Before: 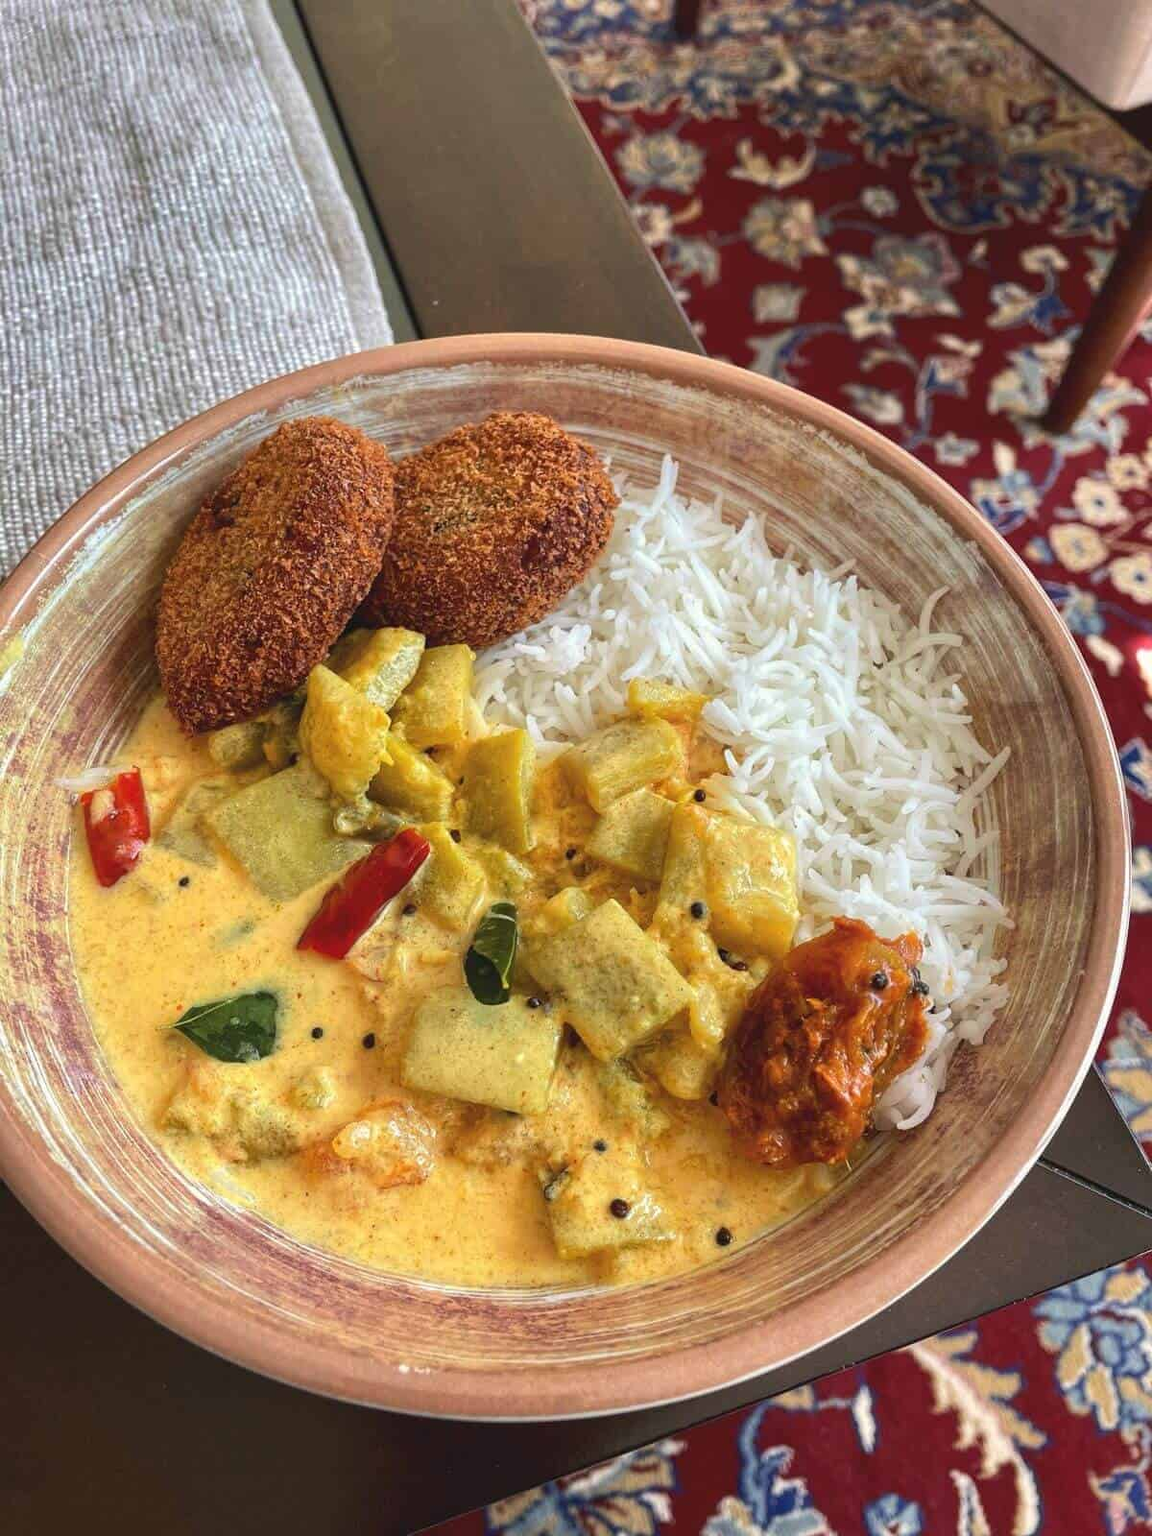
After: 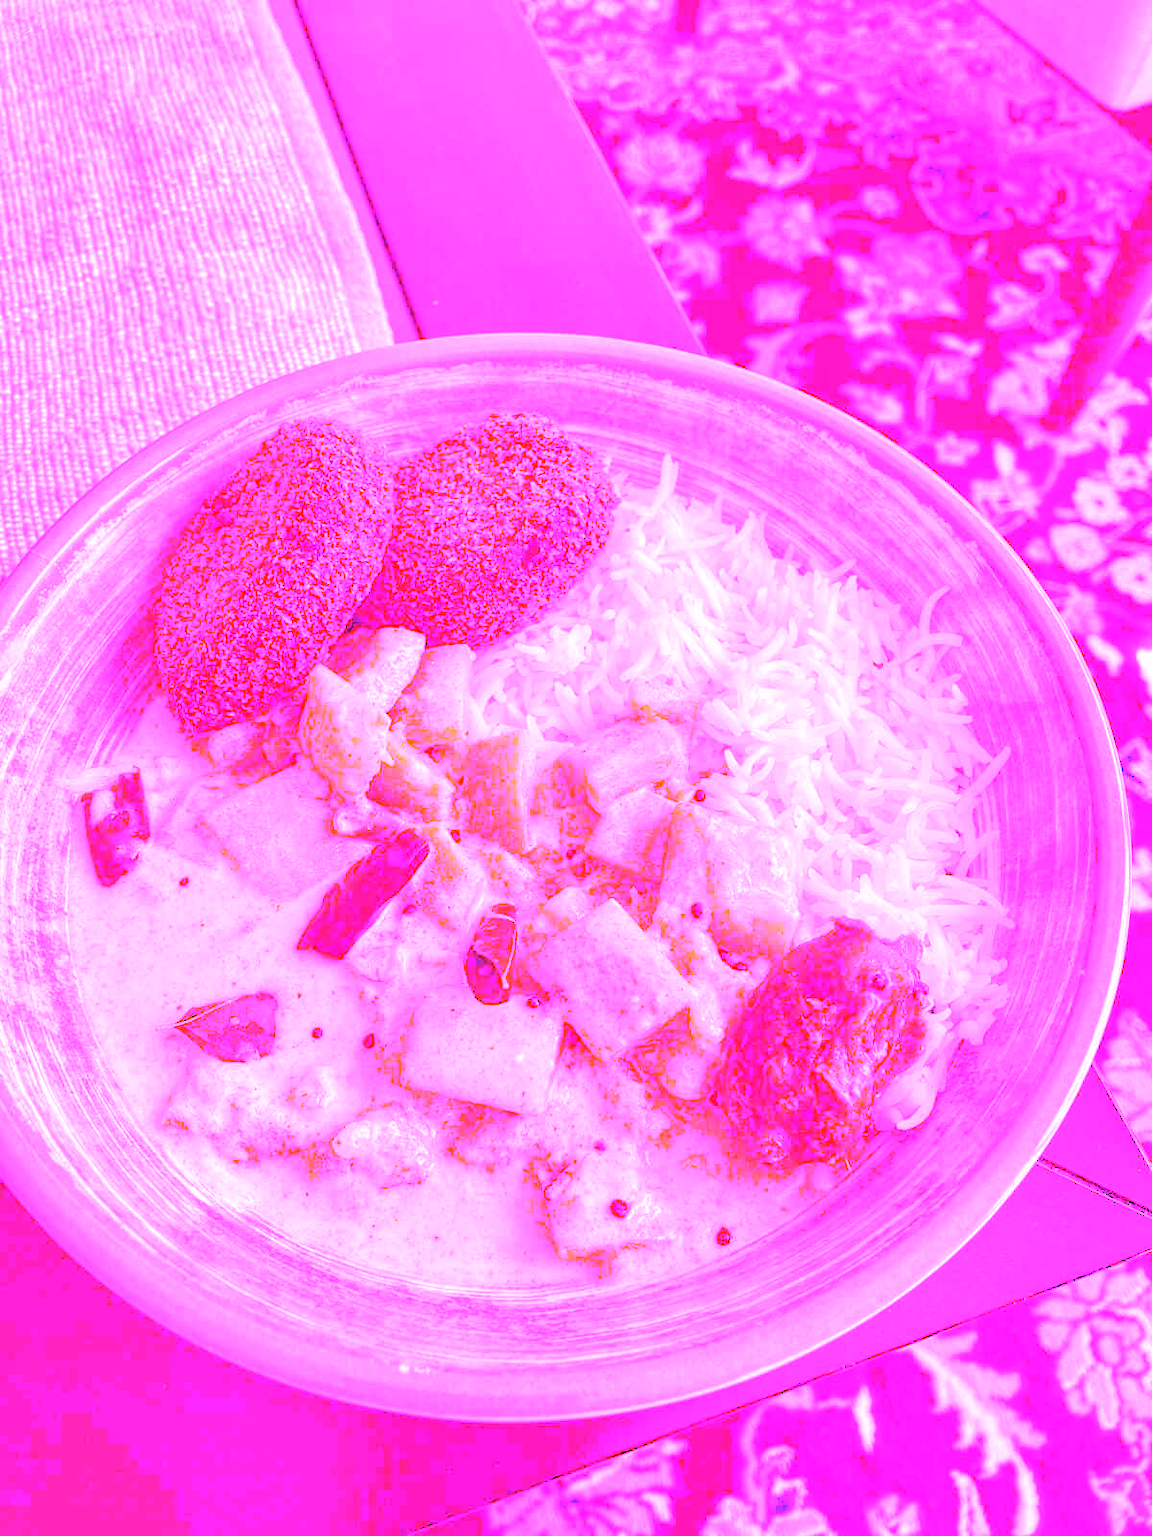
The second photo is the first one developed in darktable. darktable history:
rotate and perspective: crop left 0, crop top 0
white balance: red 8, blue 8
